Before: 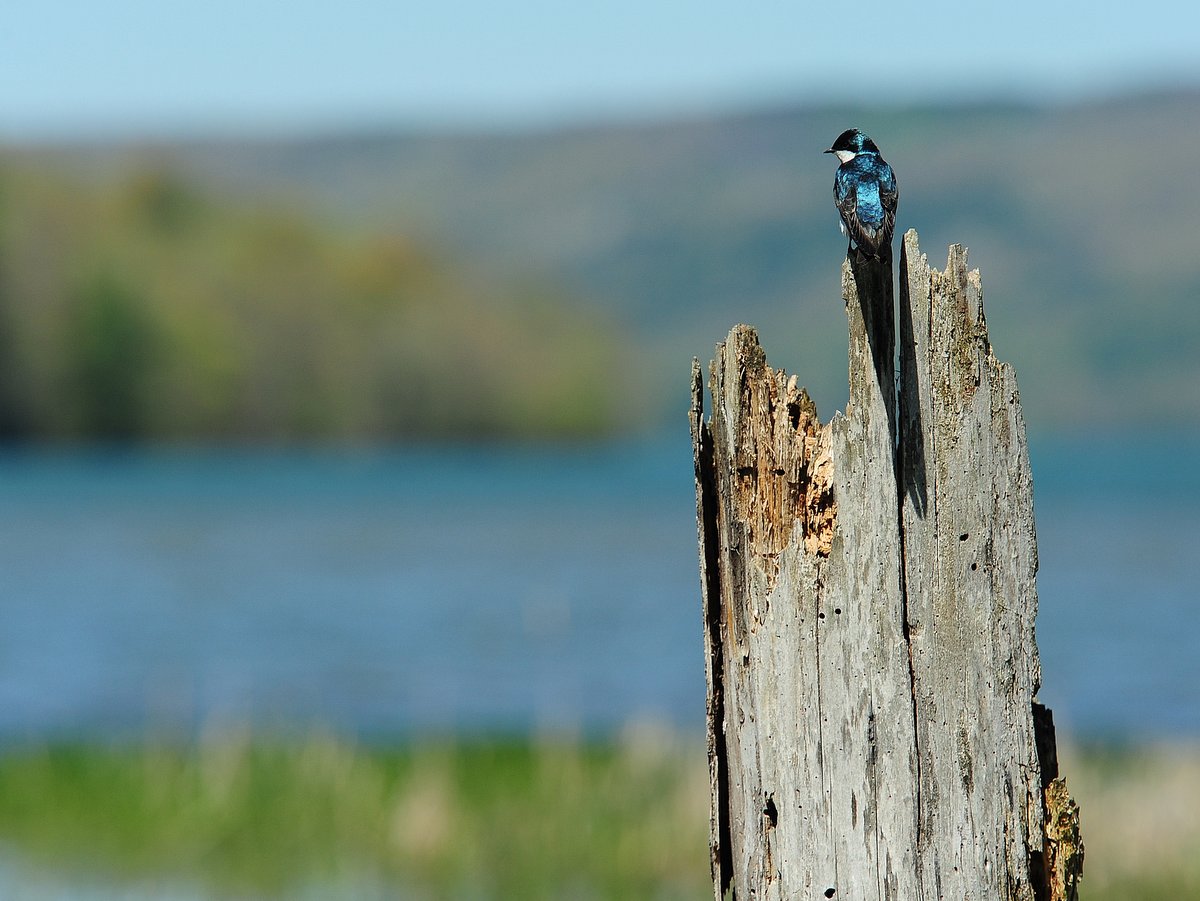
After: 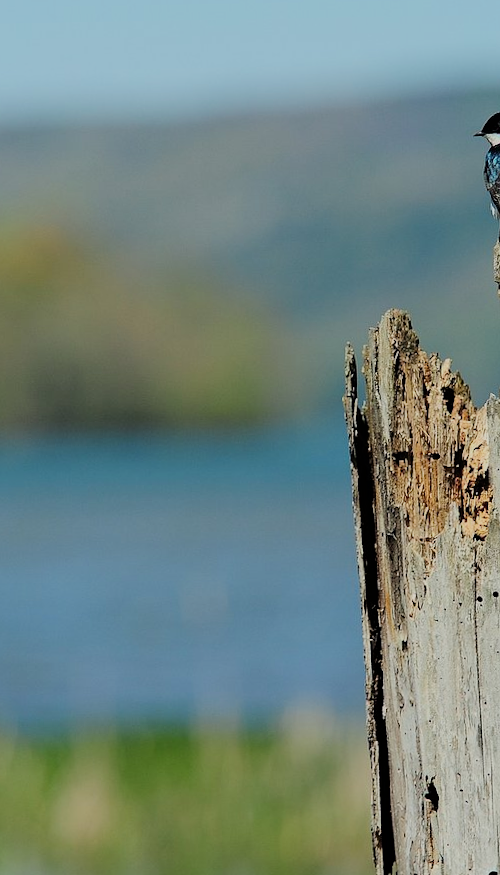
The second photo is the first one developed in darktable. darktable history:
crop: left 28.583%, right 29.231%
filmic rgb: black relative exposure -7.48 EV, white relative exposure 4.83 EV, hardness 3.4, color science v6 (2022)
rotate and perspective: rotation -1°, crop left 0.011, crop right 0.989, crop top 0.025, crop bottom 0.975
